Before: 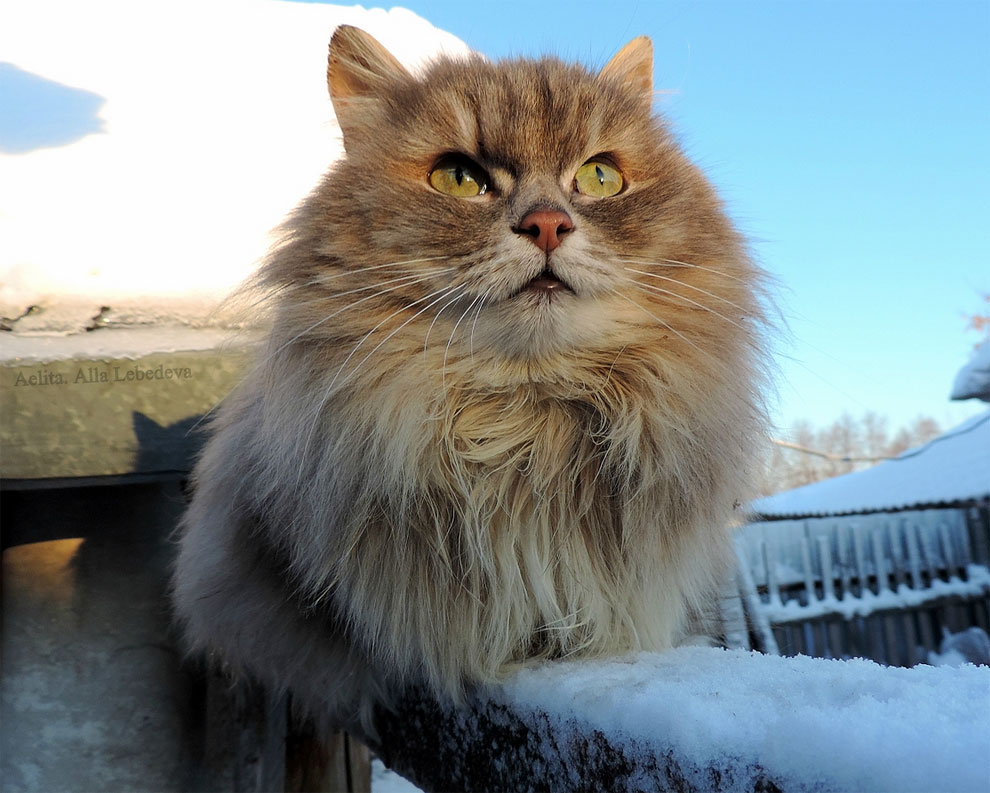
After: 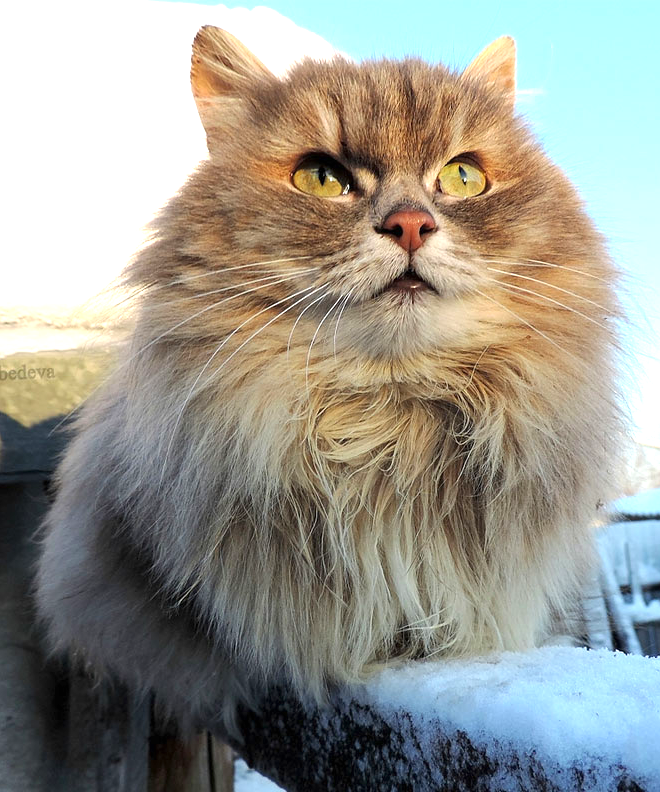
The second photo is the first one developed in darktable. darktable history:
exposure: black level correction 0, exposure 0.874 EV, compensate highlight preservation false
crop and rotate: left 13.889%, right 19.444%
